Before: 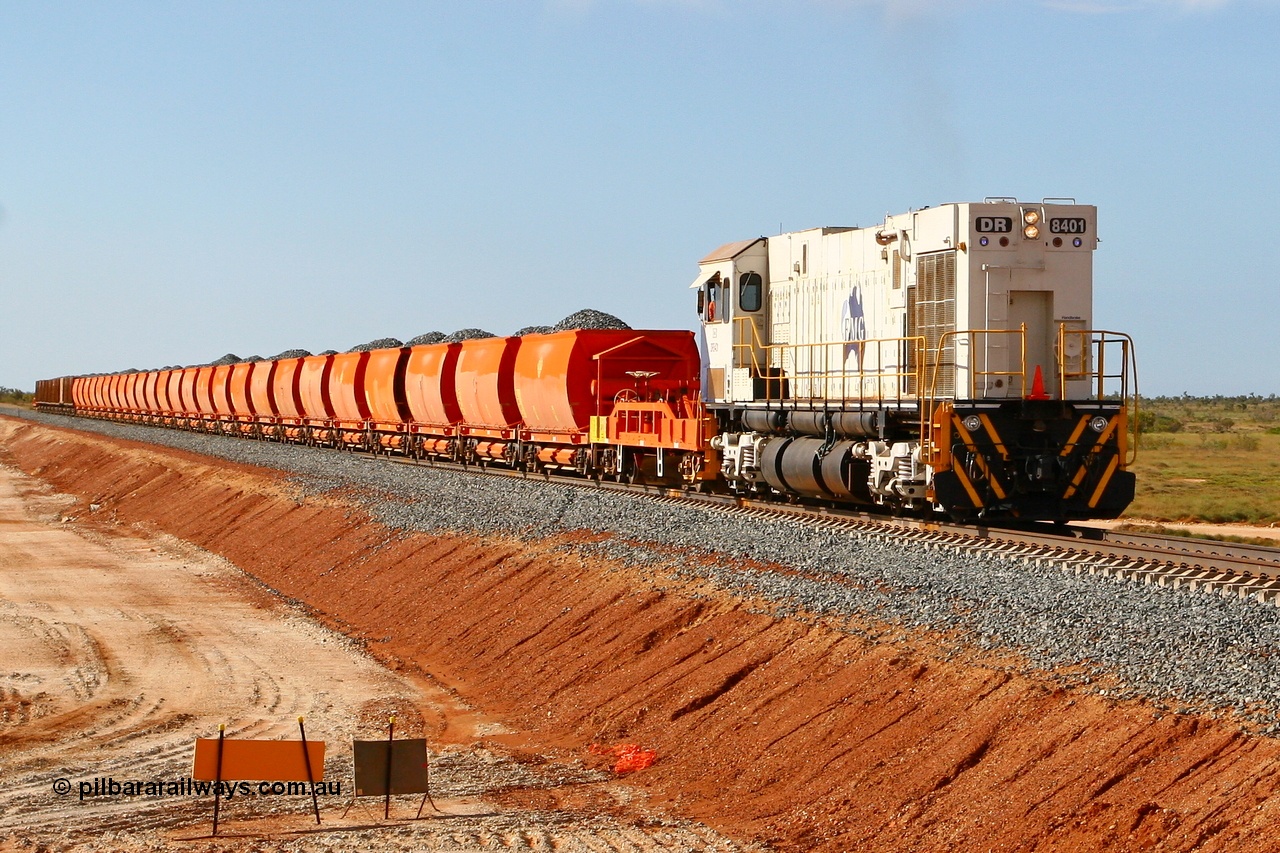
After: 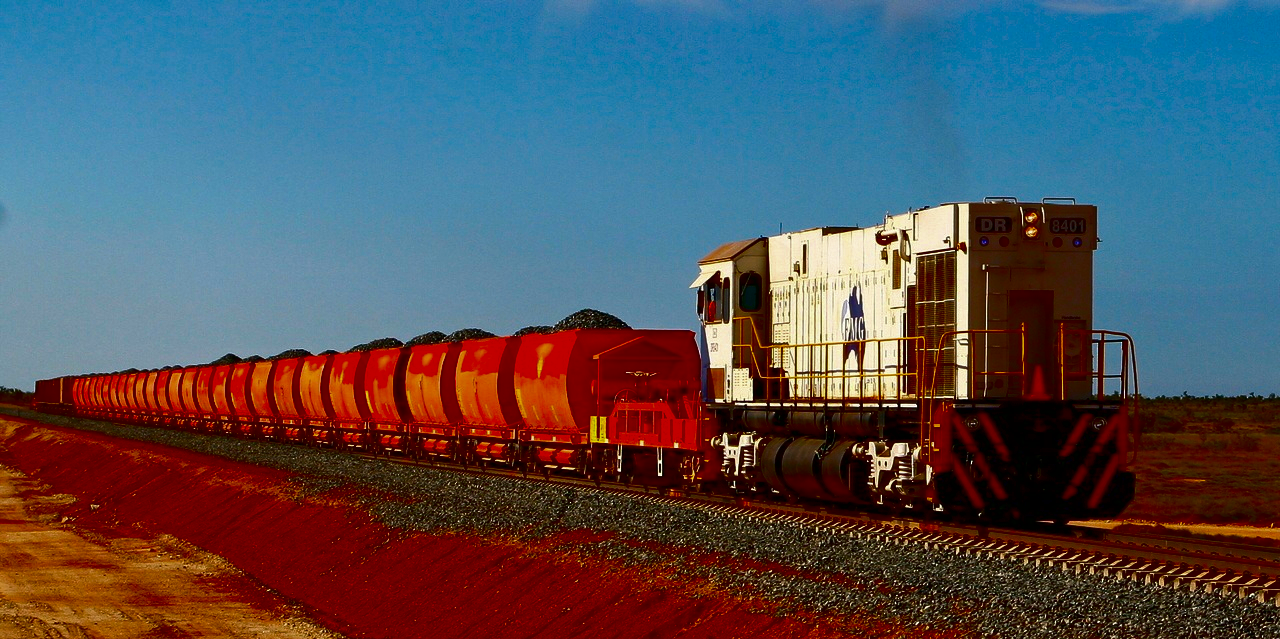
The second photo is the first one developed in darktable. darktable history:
contrast brightness saturation: brightness -0.984, saturation 0.982
crop: bottom 24.991%
